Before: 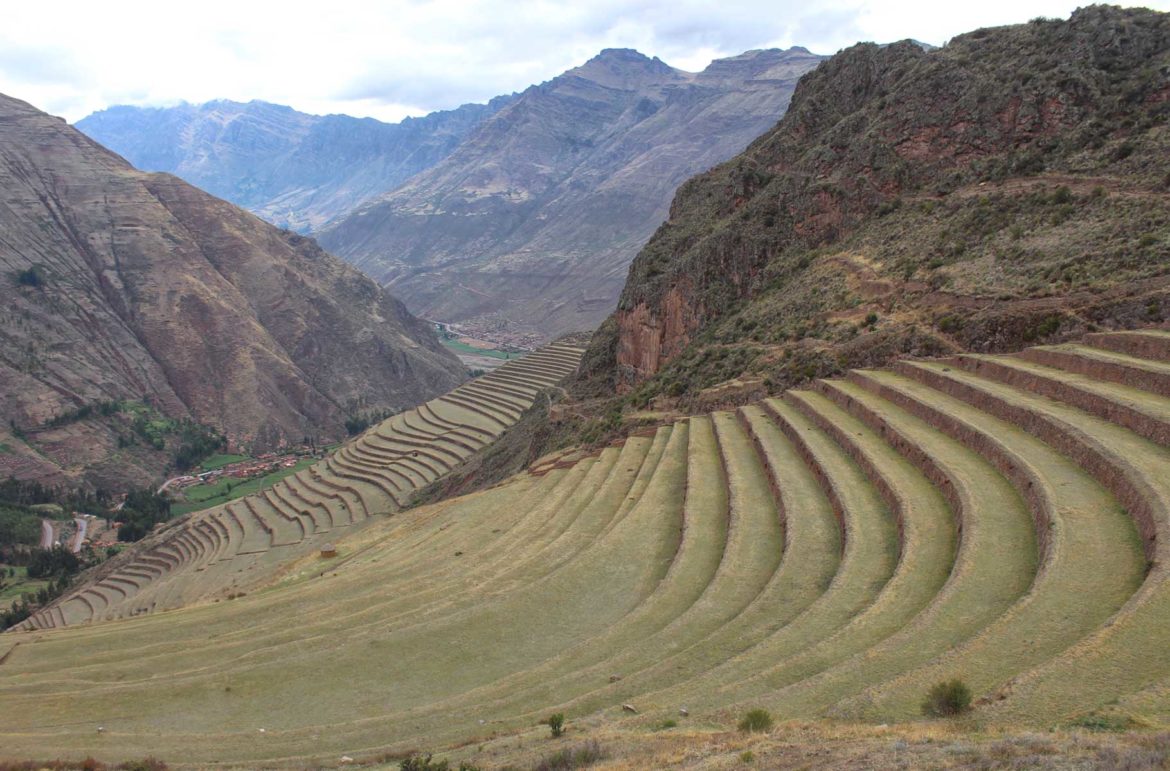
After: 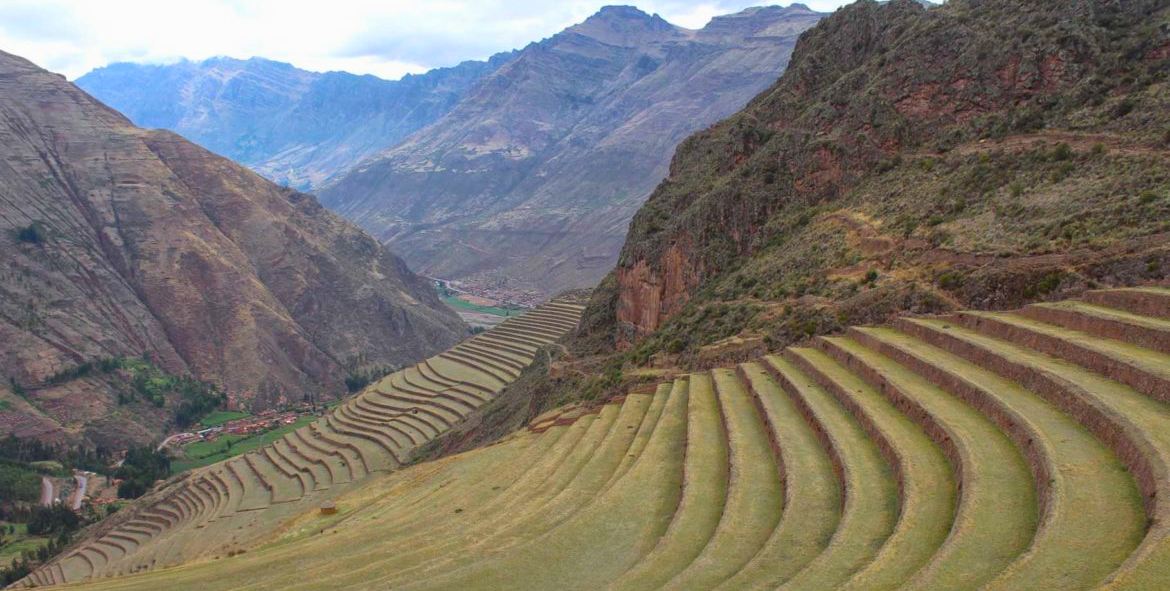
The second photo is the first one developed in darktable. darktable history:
color balance rgb: perceptual saturation grading › global saturation 20%, global vibrance 20%
crop: top 5.667%, bottom 17.637%
contrast brightness saturation: contrast -0.02, brightness -0.01, saturation 0.03
